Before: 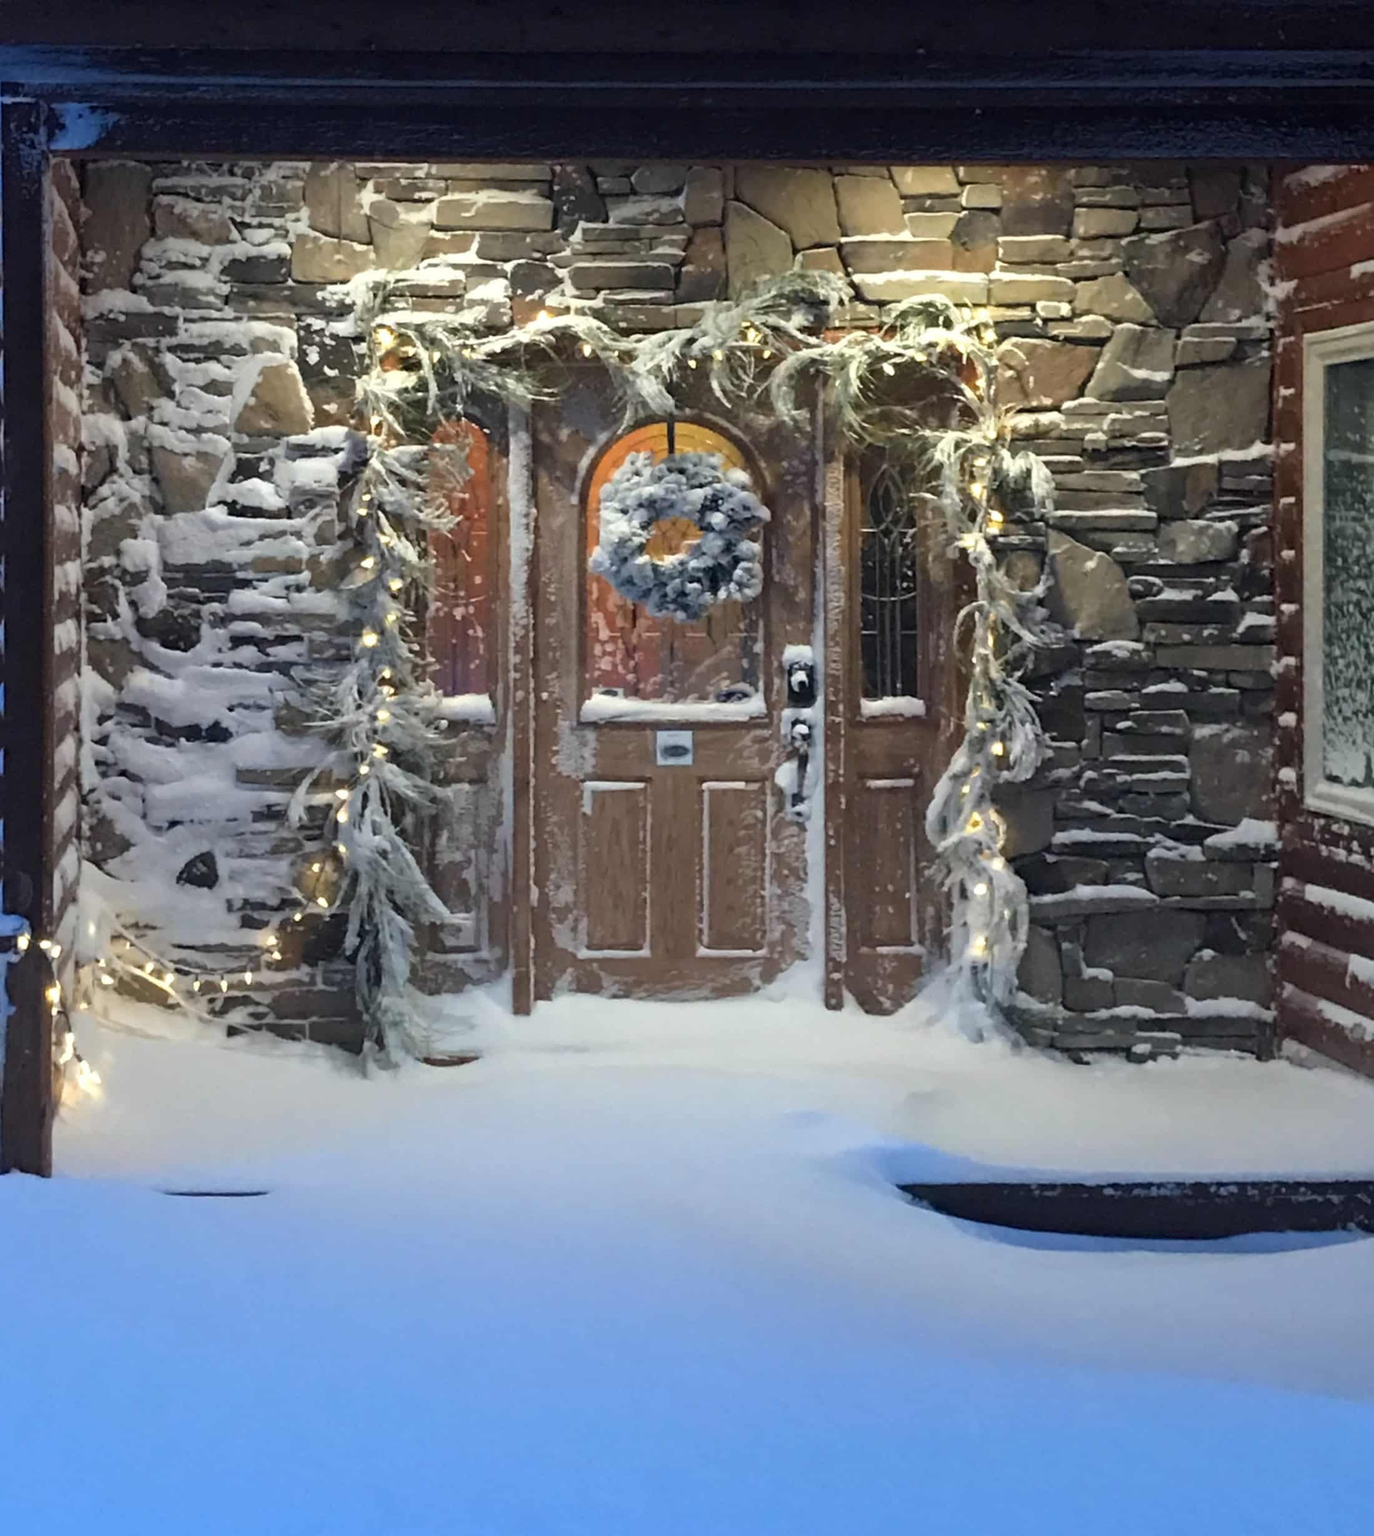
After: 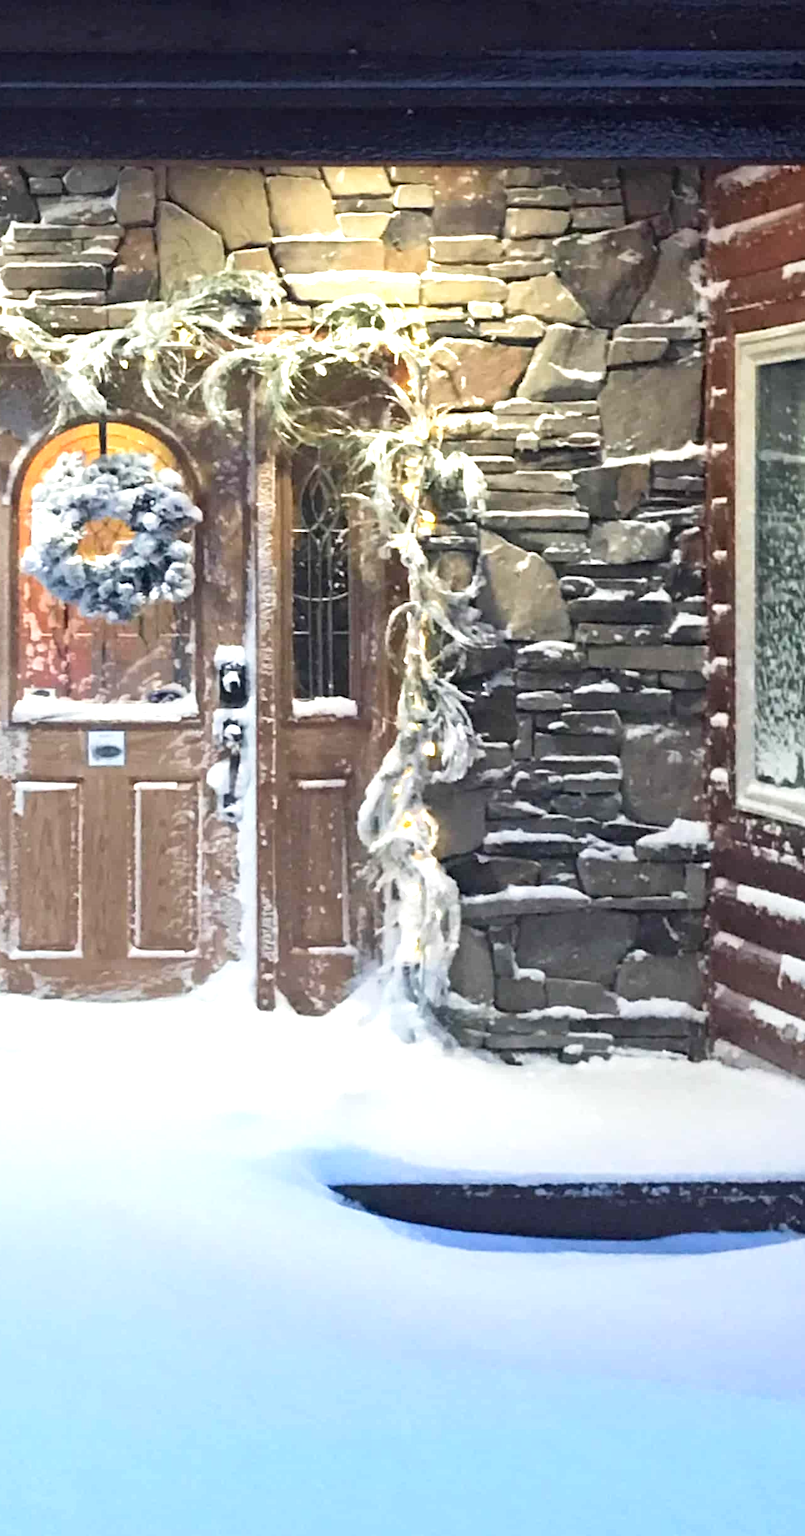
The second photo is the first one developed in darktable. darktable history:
exposure: black level correction 0, exposure 1.1 EV, compensate highlight preservation false
tone equalizer: on, module defaults
tone curve: curves: ch0 [(0, 0) (0.003, 0.003) (0.011, 0.012) (0.025, 0.026) (0.044, 0.046) (0.069, 0.072) (0.1, 0.104) (0.136, 0.141) (0.177, 0.185) (0.224, 0.234) (0.277, 0.289) (0.335, 0.349) (0.399, 0.415) (0.468, 0.488) (0.543, 0.566) (0.623, 0.649) (0.709, 0.739) (0.801, 0.834) (0.898, 0.923) (1, 1)], preserve colors none
crop: left 41.402%
